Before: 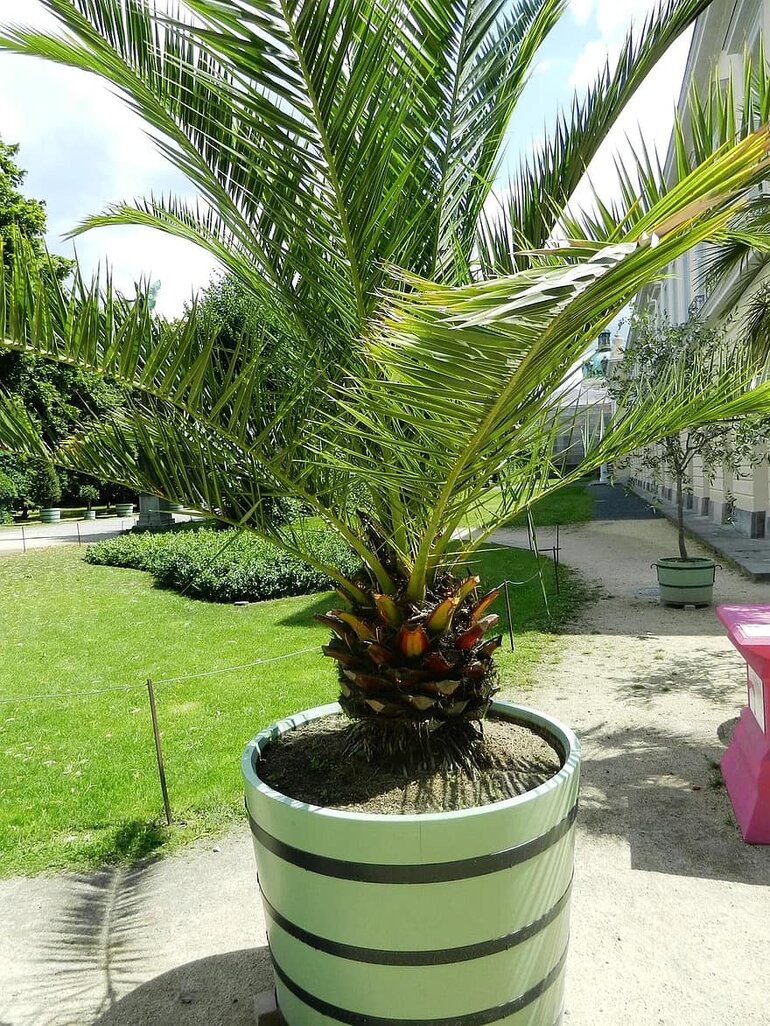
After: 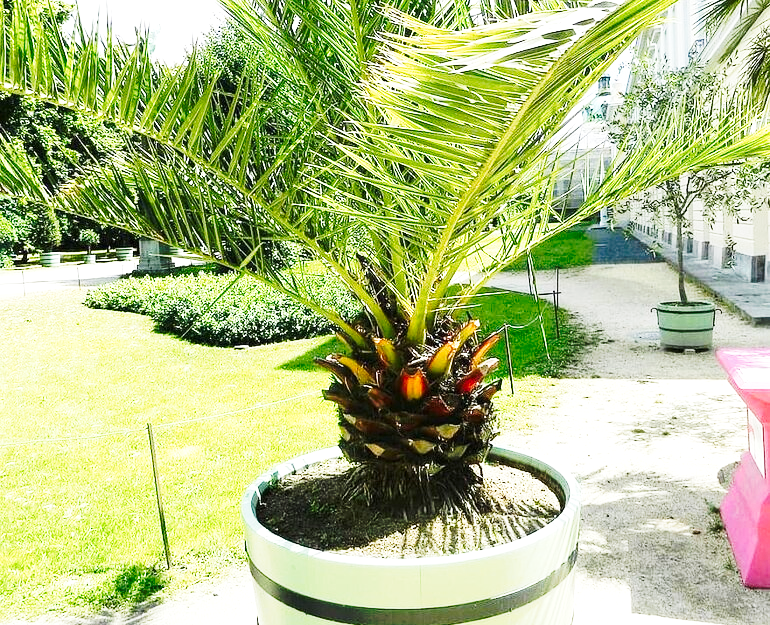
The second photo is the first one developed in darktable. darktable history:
crop and rotate: top 25.032%, bottom 13.969%
exposure: exposure 0.693 EV, compensate highlight preservation false
tone curve: curves: ch0 [(0, 0) (0.003, 0.003) (0.011, 0.013) (0.025, 0.029) (0.044, 0.052) (0.069, 0.082) (0.1, 0.118) (0.136, 0.161) (0.177, 0.21) (0.224, 0.27) (0.277, 0.38) (0.335, 0.49) (0.399, 0.594) (0.468, 0.692) (0.543, 0.794) (0.623, 0.857) (0.709, 0.919) (0.801, 0.955) (0.898, 0.978) (1, 1)], preserve colors none
